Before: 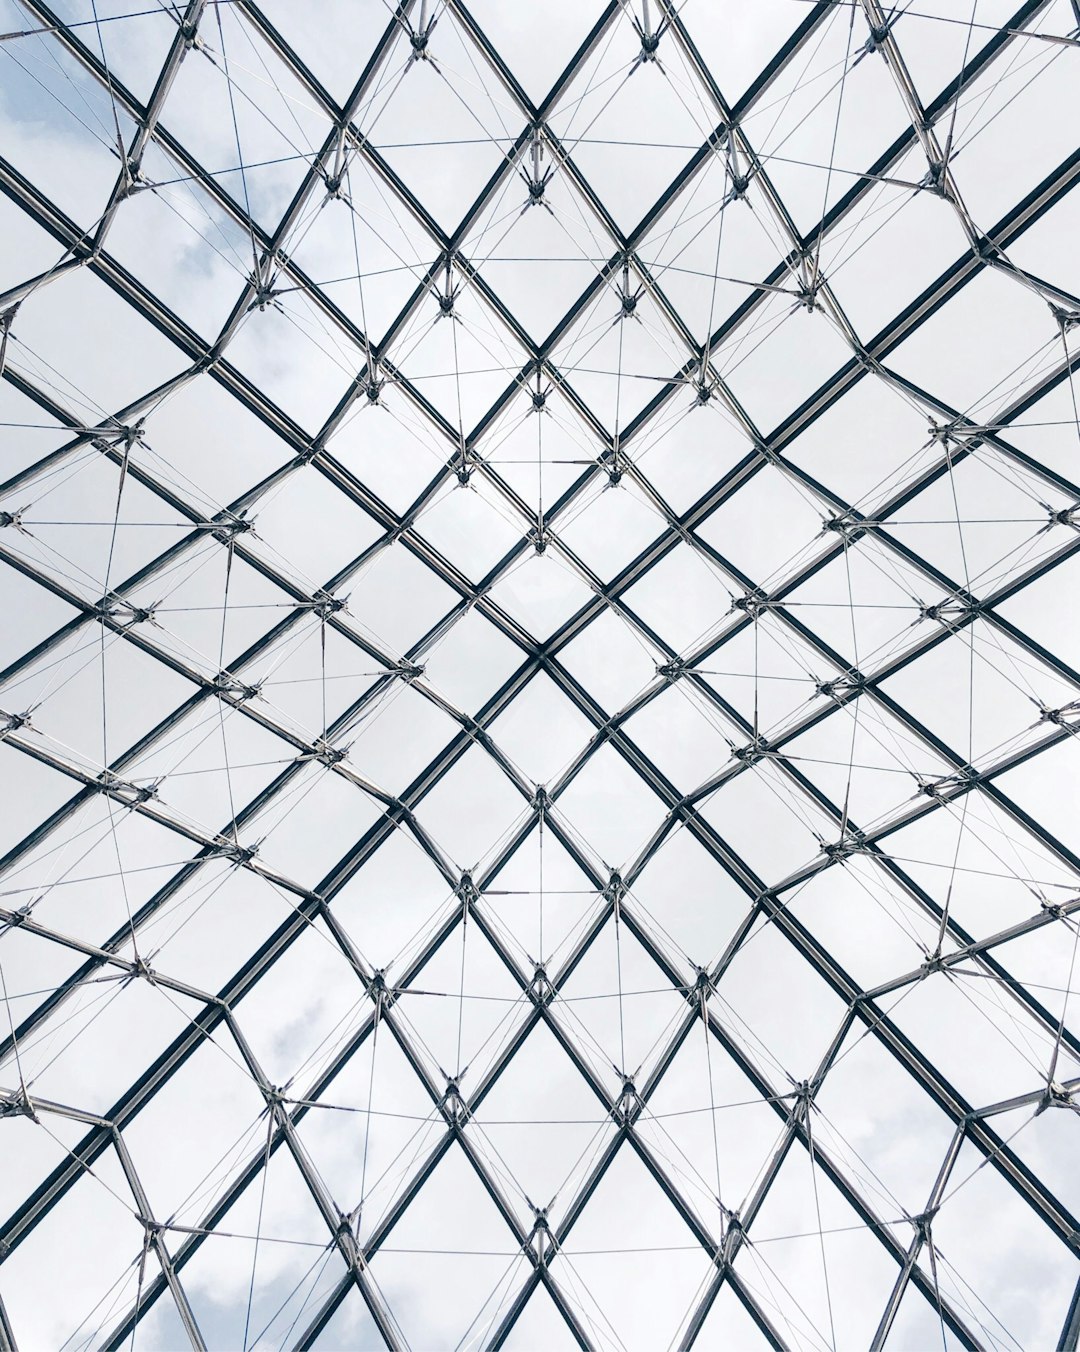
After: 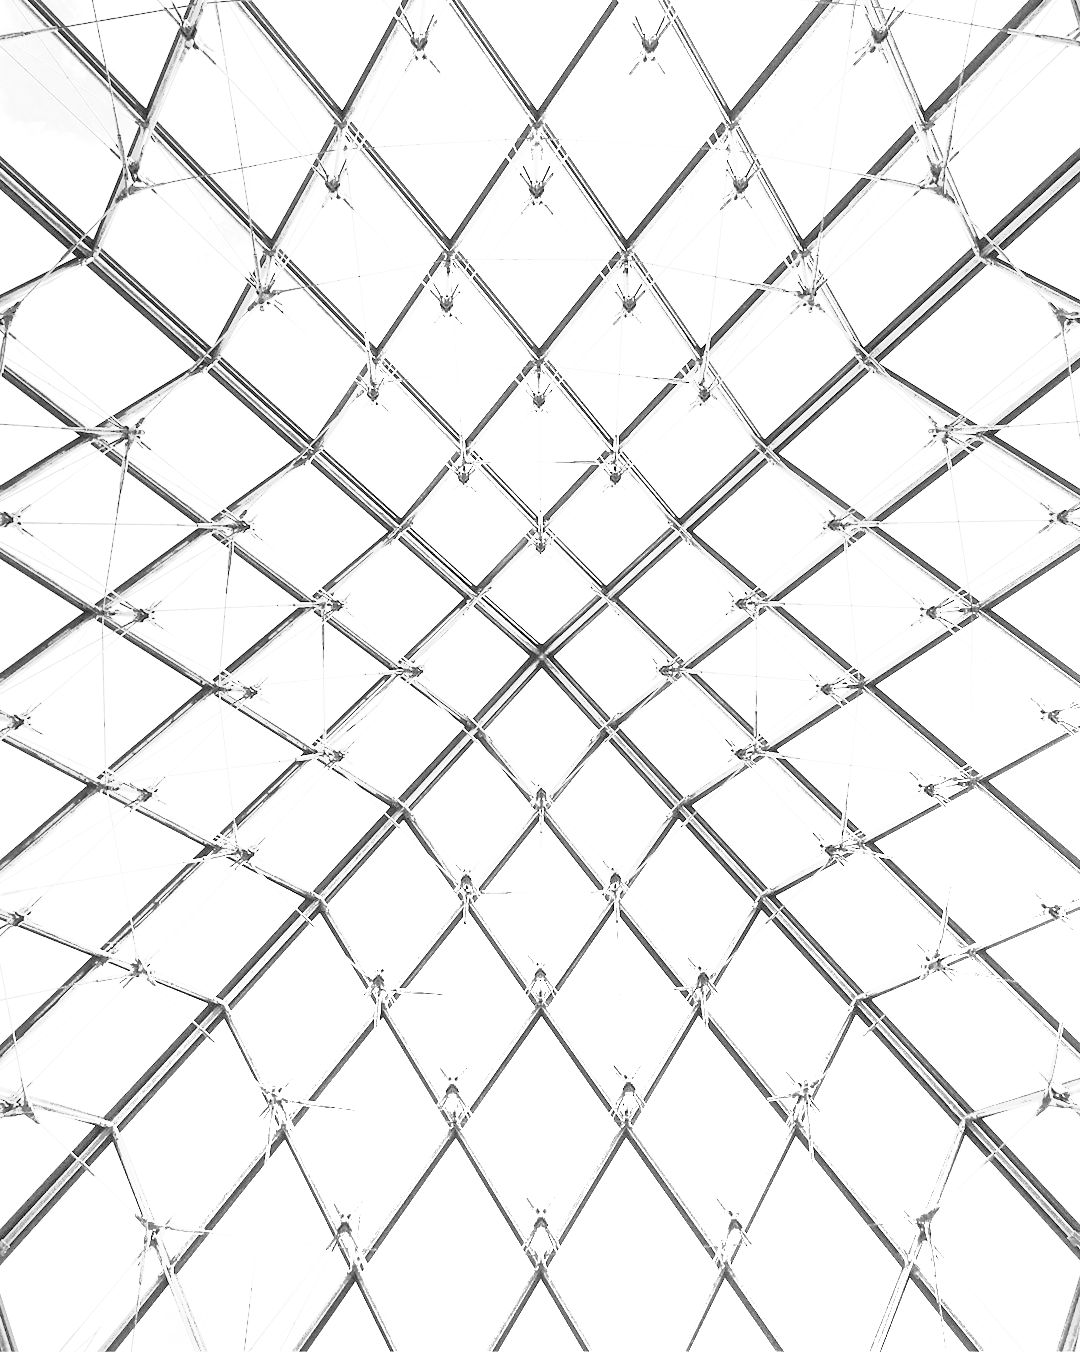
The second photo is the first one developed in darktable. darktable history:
color balance rgb: linear chroma grading › global chroma 14.401%, perceptual saturation grading › global saturation 35.823%, perceptual saturation grading › shadows 35.59%, perceptual brilliance grading › highlights 19.85%, perceptual brilliance grading › mid-tones 20.722%, perceptual brilliance grading › shadows -20.06%, global vibrance 3.203%
color calibration: output gray [0.253, 0.26, 0.487, 0], illuminant Planckian (black body), adaptation linear Bradford (ICC v4), x 0.365, y 0.367, temperature 4409.81 K
tone equalizer: -7 EV 0.163 EV, -6 EV 0.616 EV, -5 EV 1.12 EV, -4 EV 1.32 EV, -3 EV 1.14 EV, -2 EV 0.6 EV, -1 EV 0.156 EV
shadows and highlights: shadows -24.89, highlights 51.72, soften with gaussian
